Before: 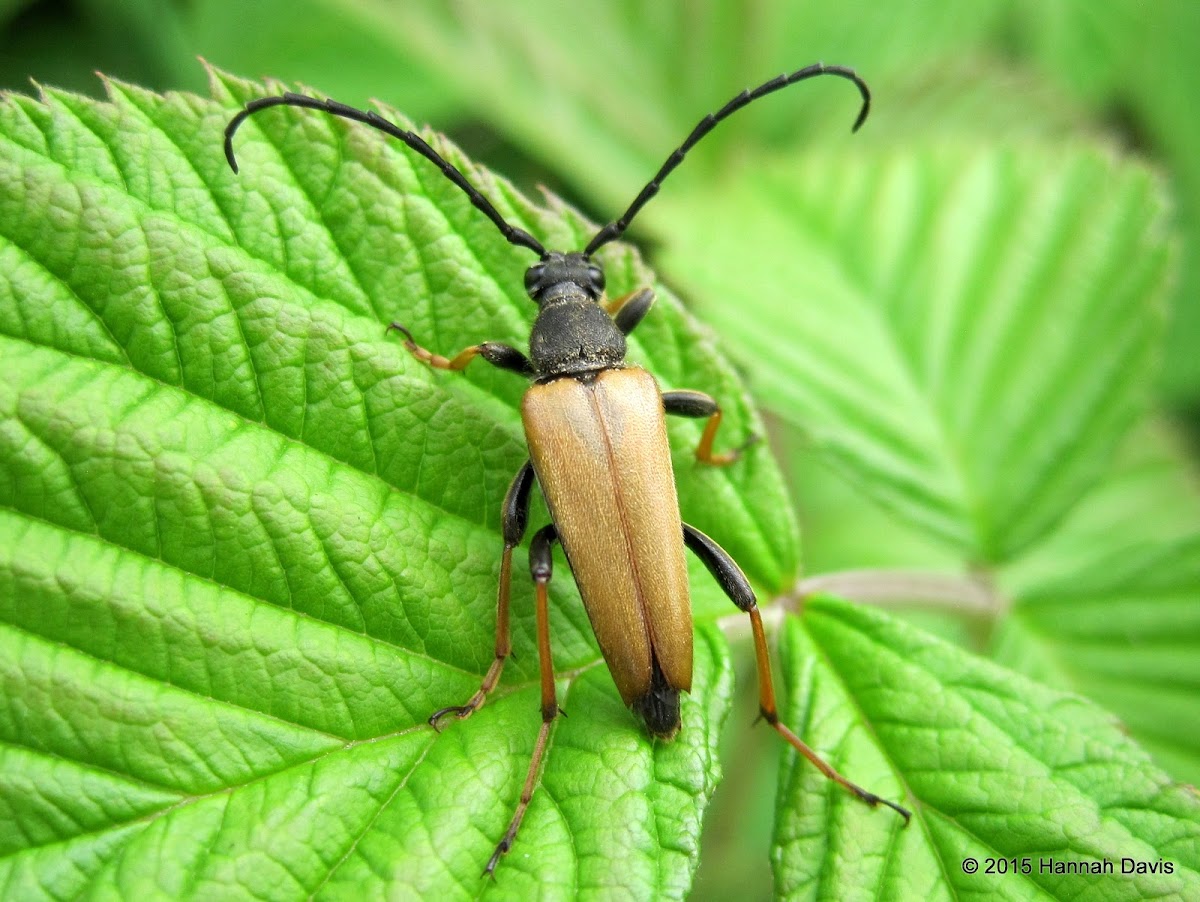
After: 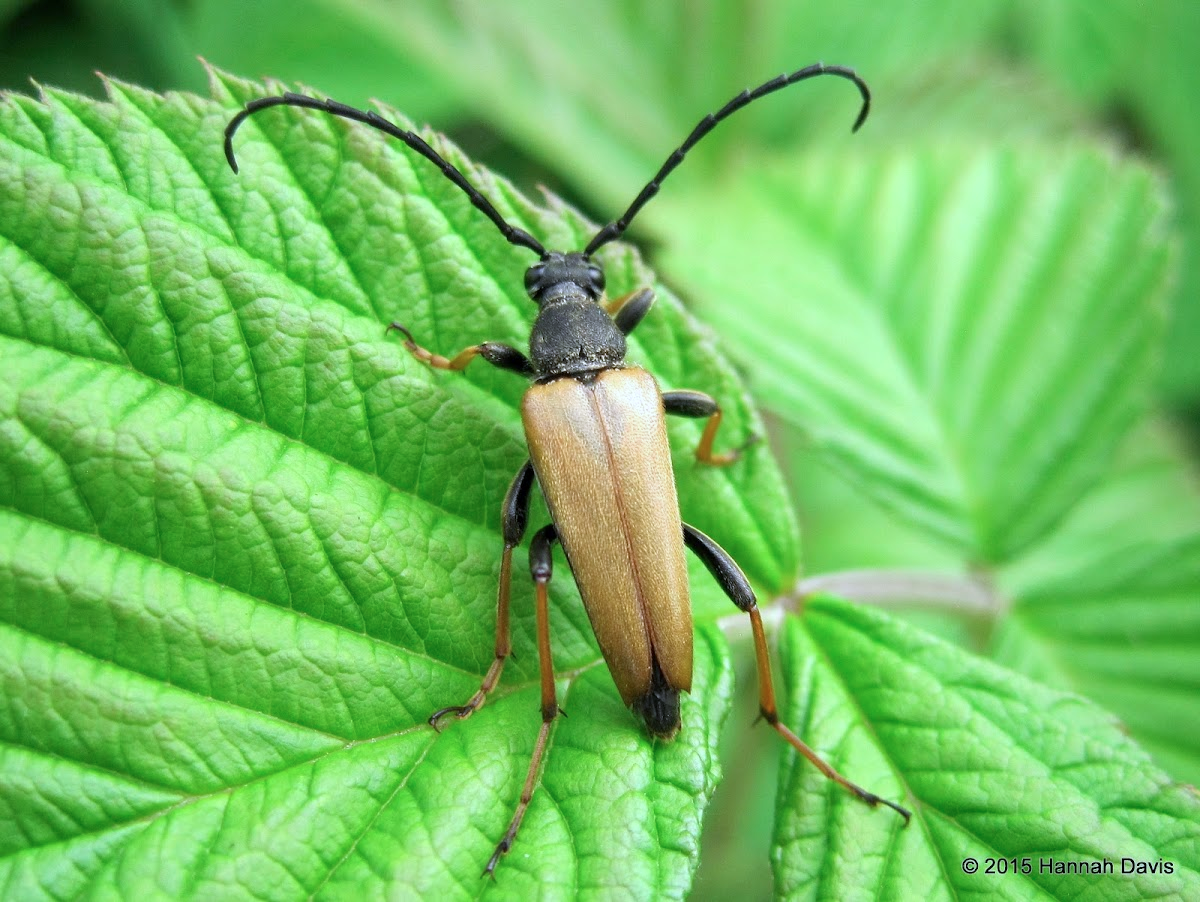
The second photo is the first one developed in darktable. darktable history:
color calibration: gray › normalize channels true, illuminant custom, x 0.371, y 0.382, temperature 4282.4 K, gamut compression 0.03
